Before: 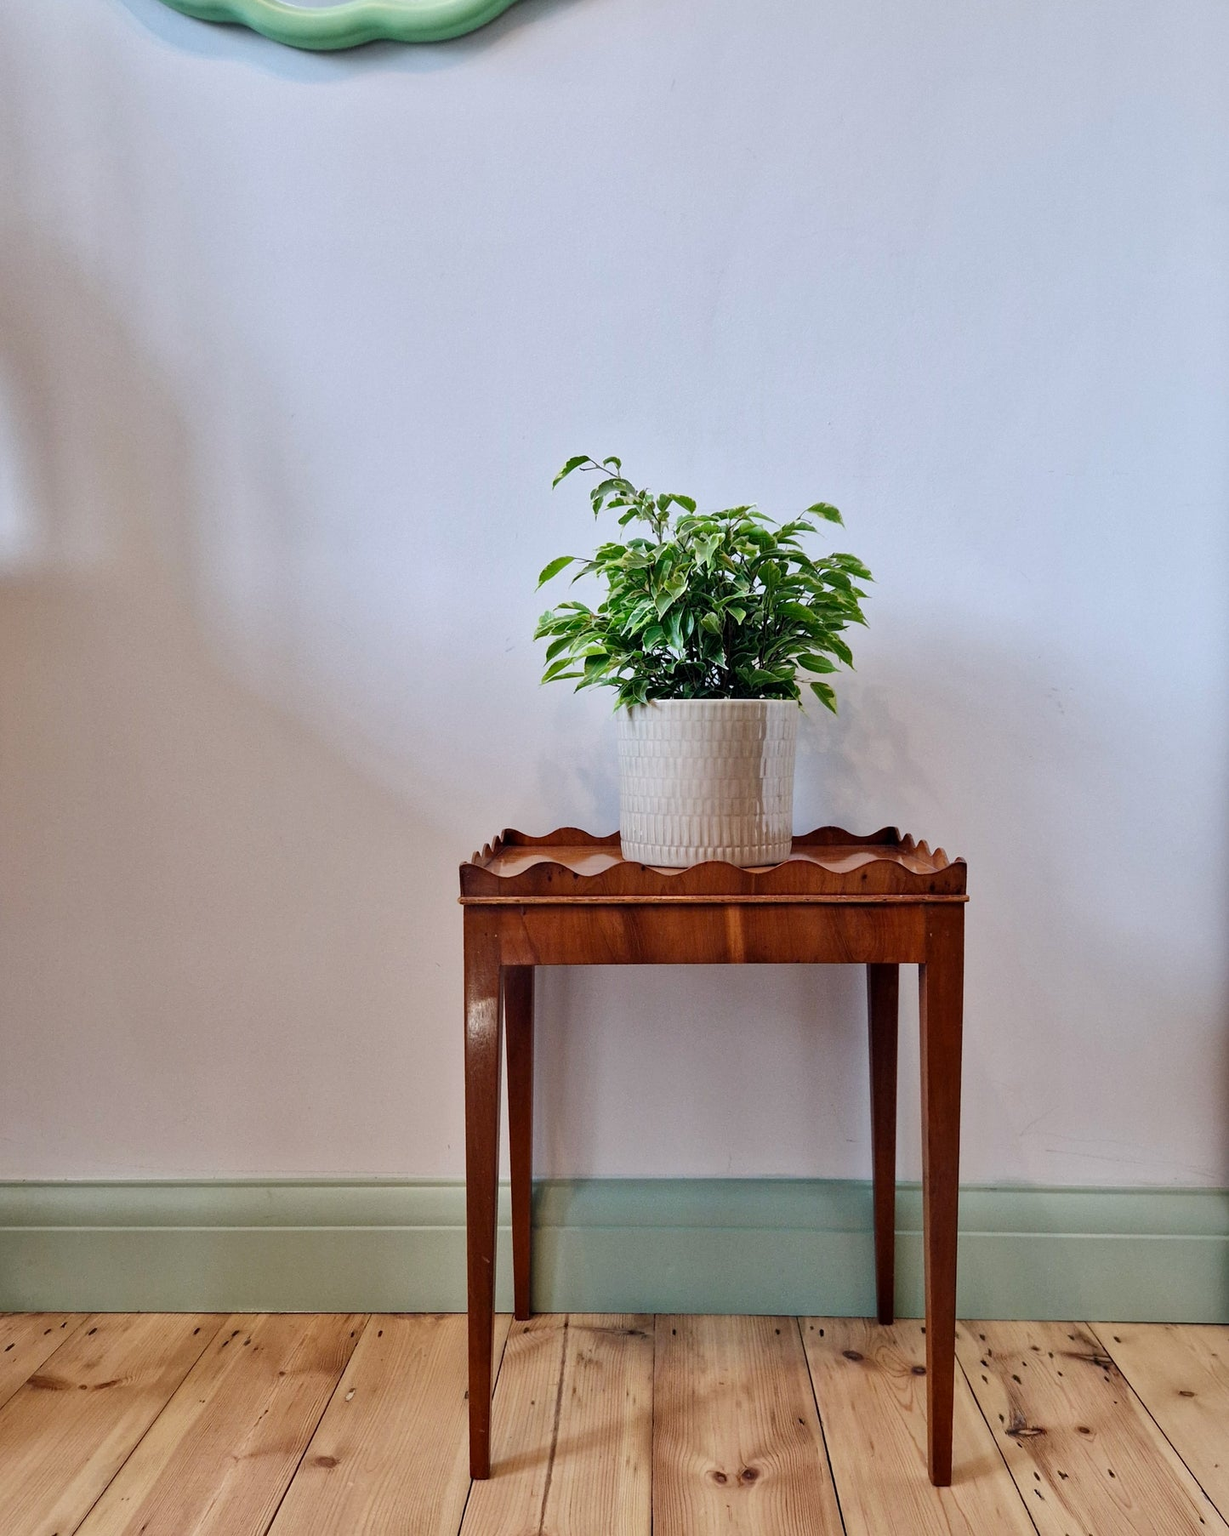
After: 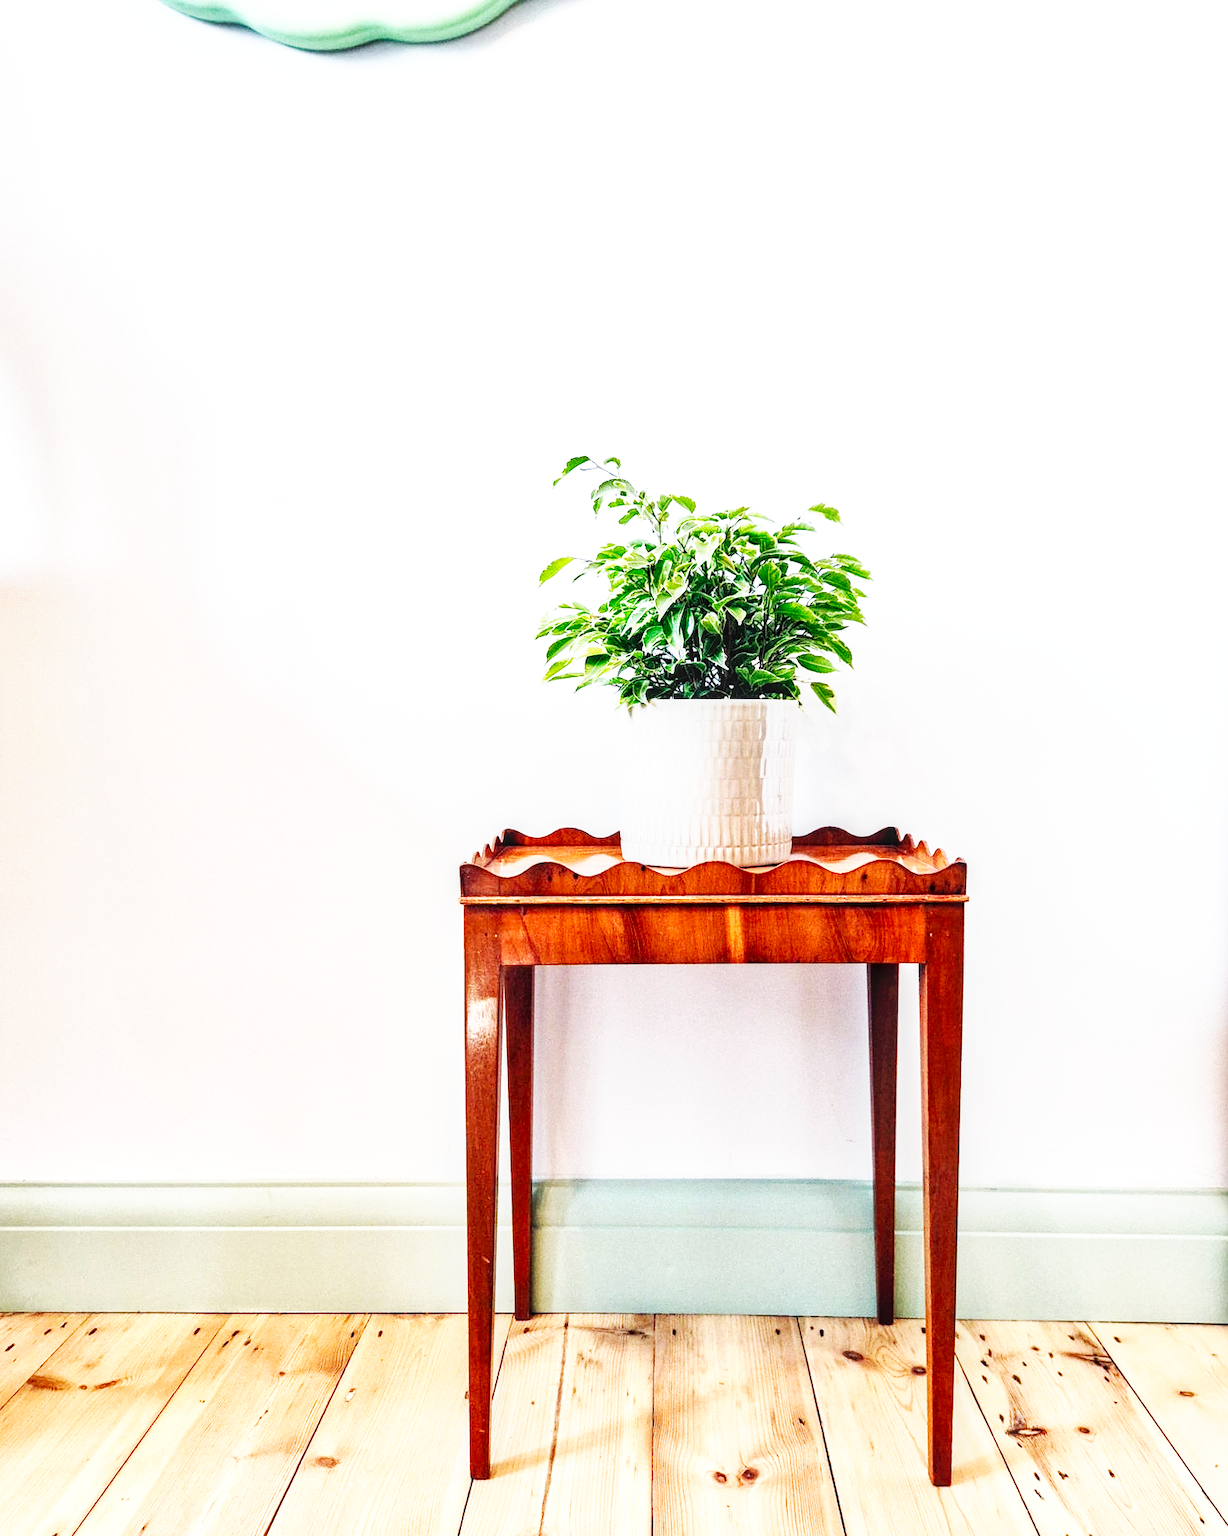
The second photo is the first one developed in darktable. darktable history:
local contrast: on, module defaults
exposure: black level correction 0, exposure 0.953 EV, compensate exposure bias true, compensate highlight preservation false
base curve: curves: ch0 [(0, 0) (0.007, 0.004) (0.027, 0.03) (0.046, 0.07) (0.207, 0.54) (0.442, 0.872) (0.673, 0.972) (1, 1)], preserve colors none
